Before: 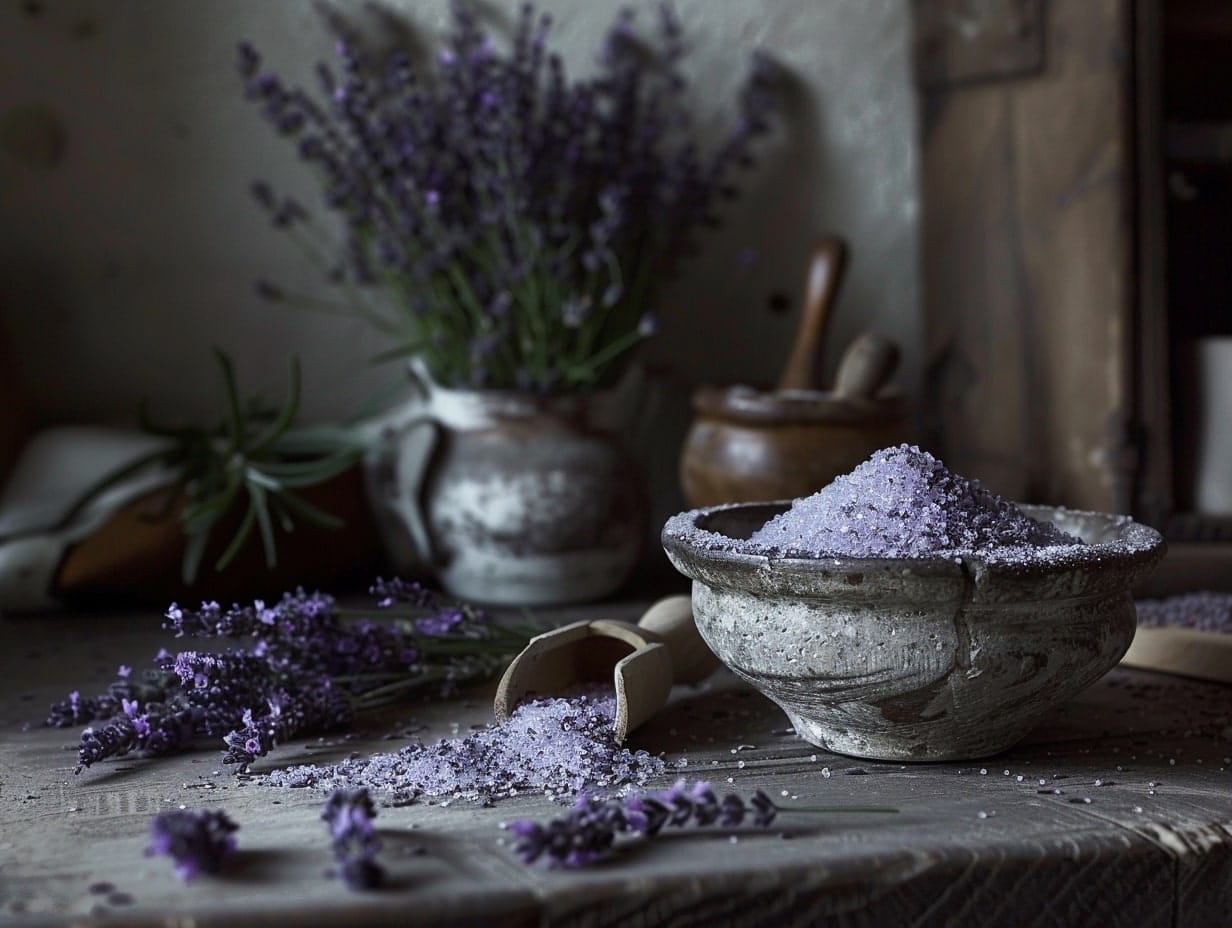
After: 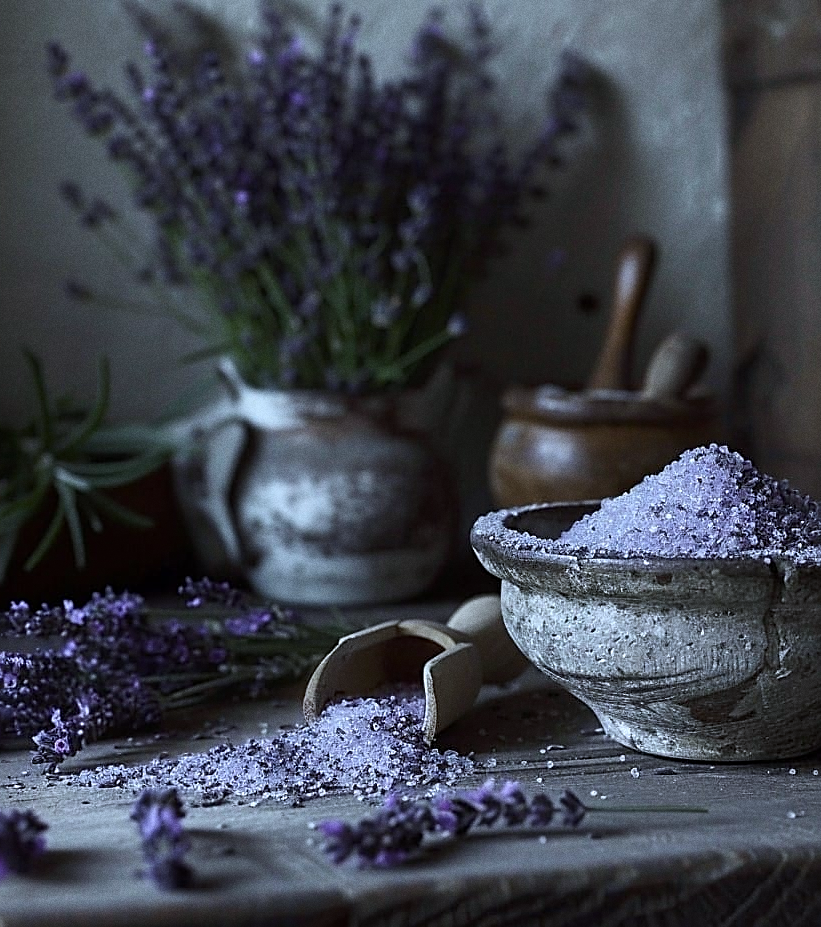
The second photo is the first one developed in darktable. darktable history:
crop and rotate: left 15.546%, right 17.787%
sharpen: on, module defaults
grain: coarseness 3.21 ISO
white balance: red 0.924, blue 1.095
